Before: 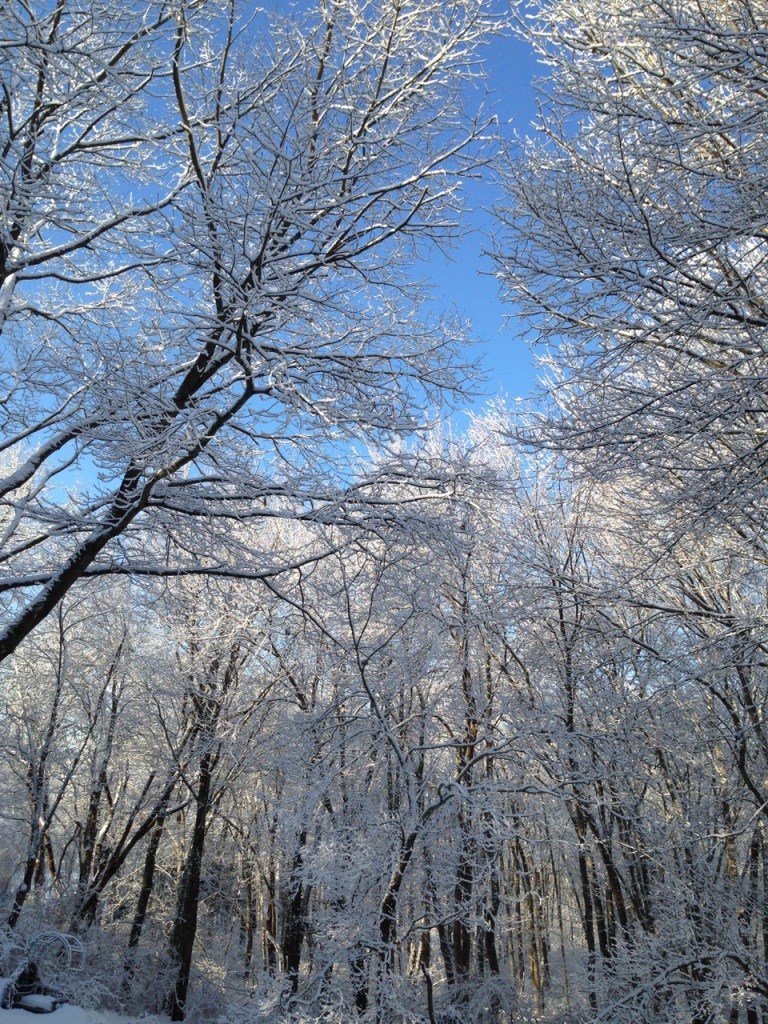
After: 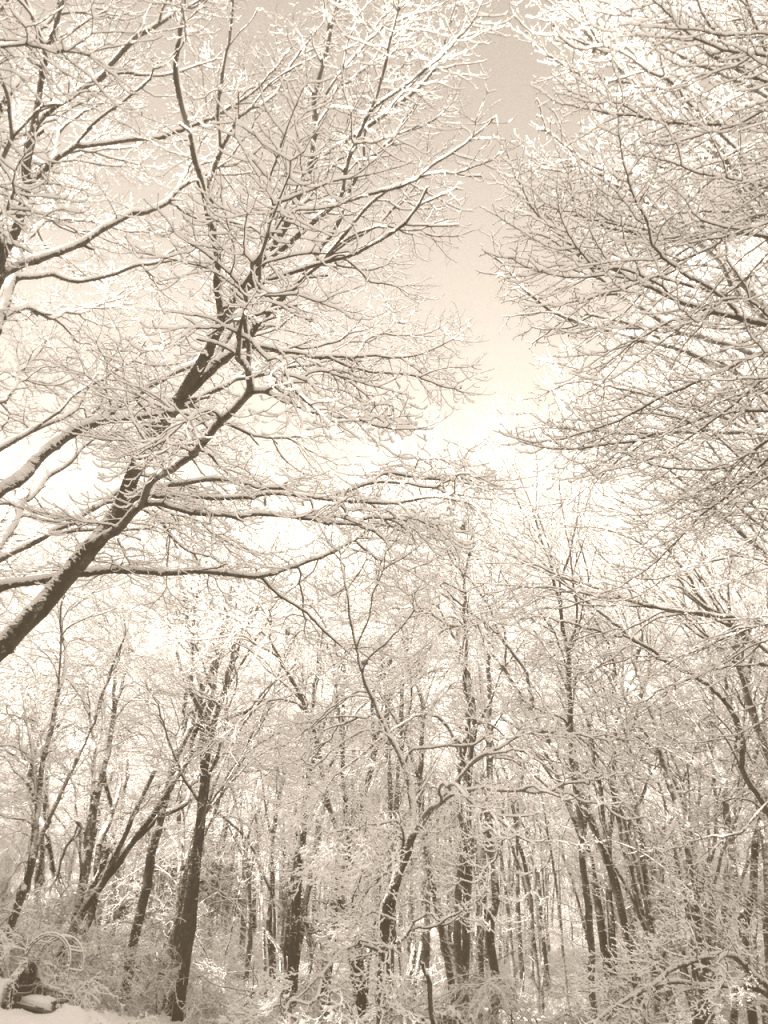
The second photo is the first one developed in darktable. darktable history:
color zones: curves: ch1 [(0.238, 0.163) (0.476, 0.2) (0.733, 0.322) (0.848, 0.134)]
colorize: hue 34.49°, saturation 35.33%, source mix 100%, version 1
color balance: input saturation 80.07%
